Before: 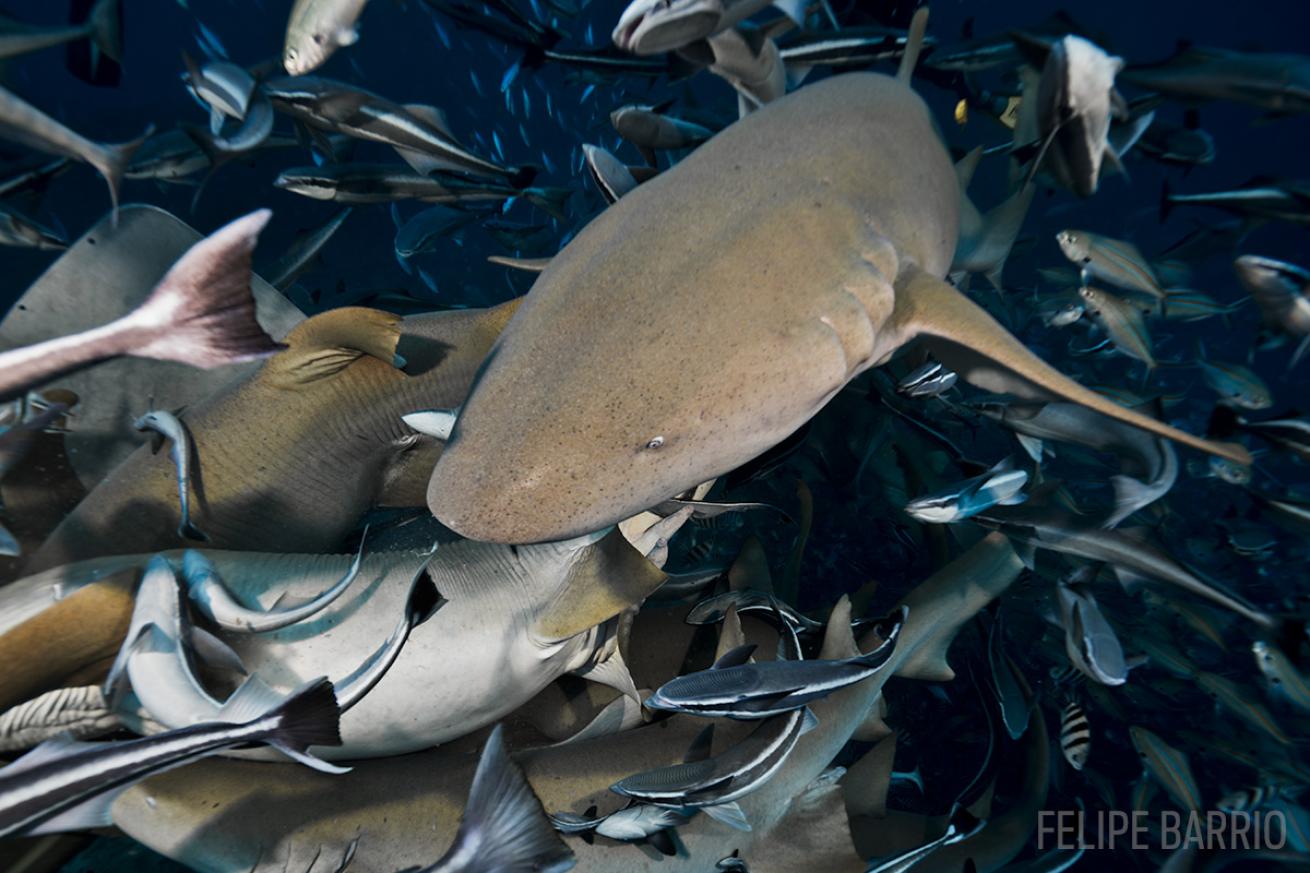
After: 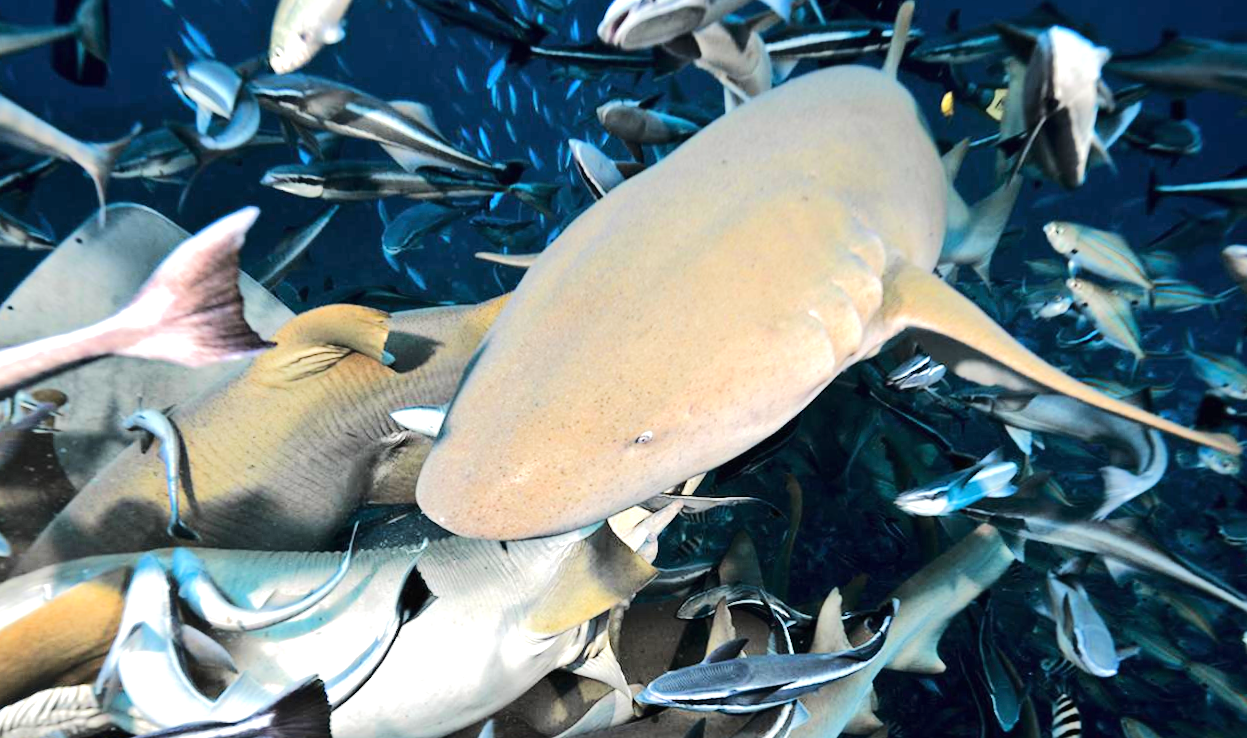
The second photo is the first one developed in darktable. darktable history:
crop and rotate: angle 0.464°, left 0.261%, right 3.36%, bottom 14.342%
tone equalizer: -7 EV 0.141 EV, -6 EV 0.571 EV, -5 EV 1.11 EV, -4 EV 1.36 EV, -3 EV 1.17 EV, -2 EV 0.6 EV, -1 EV 0.157 EV, edges refinement/feathering 500, mask exposure compensation -1.57 EV, preserve details no
exposure: black level correction 0, exposure 1.001 EV, compensate exposure bias true, compensate highlight preservation false
